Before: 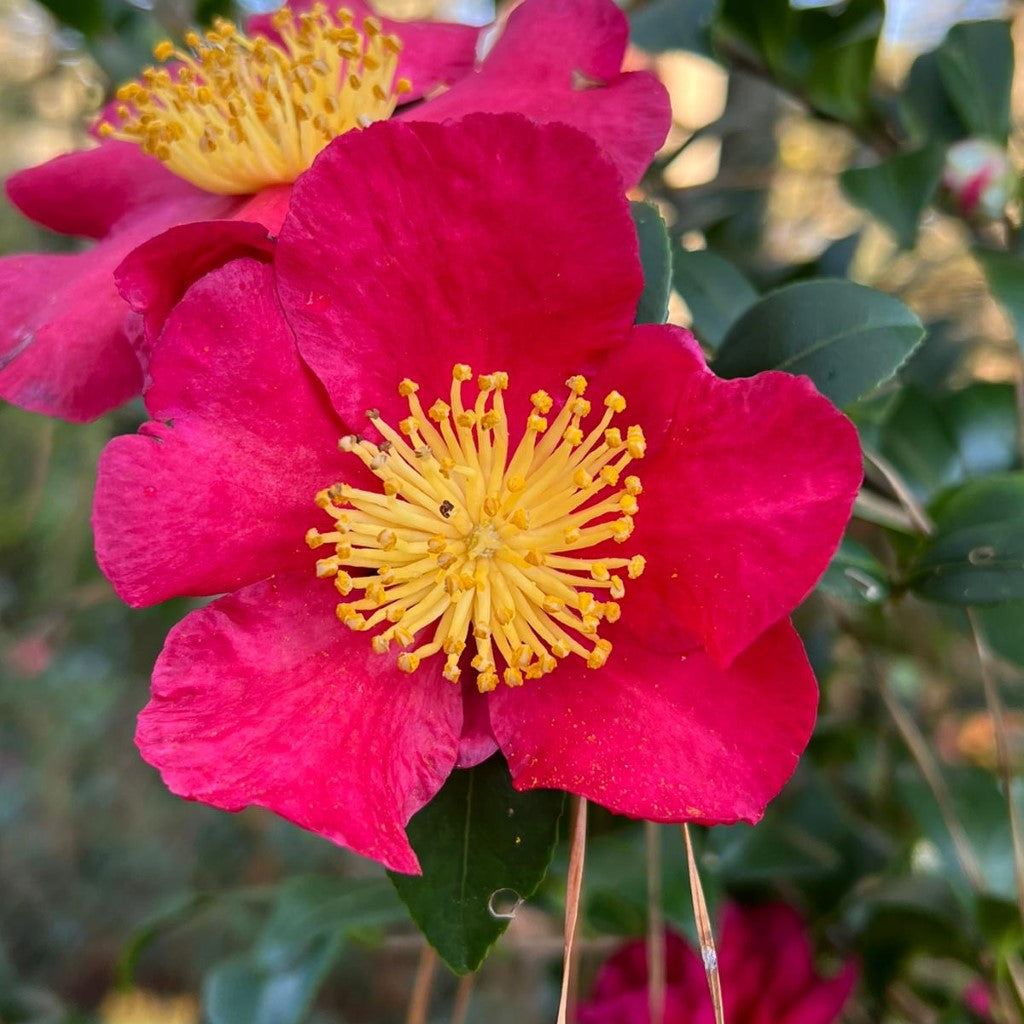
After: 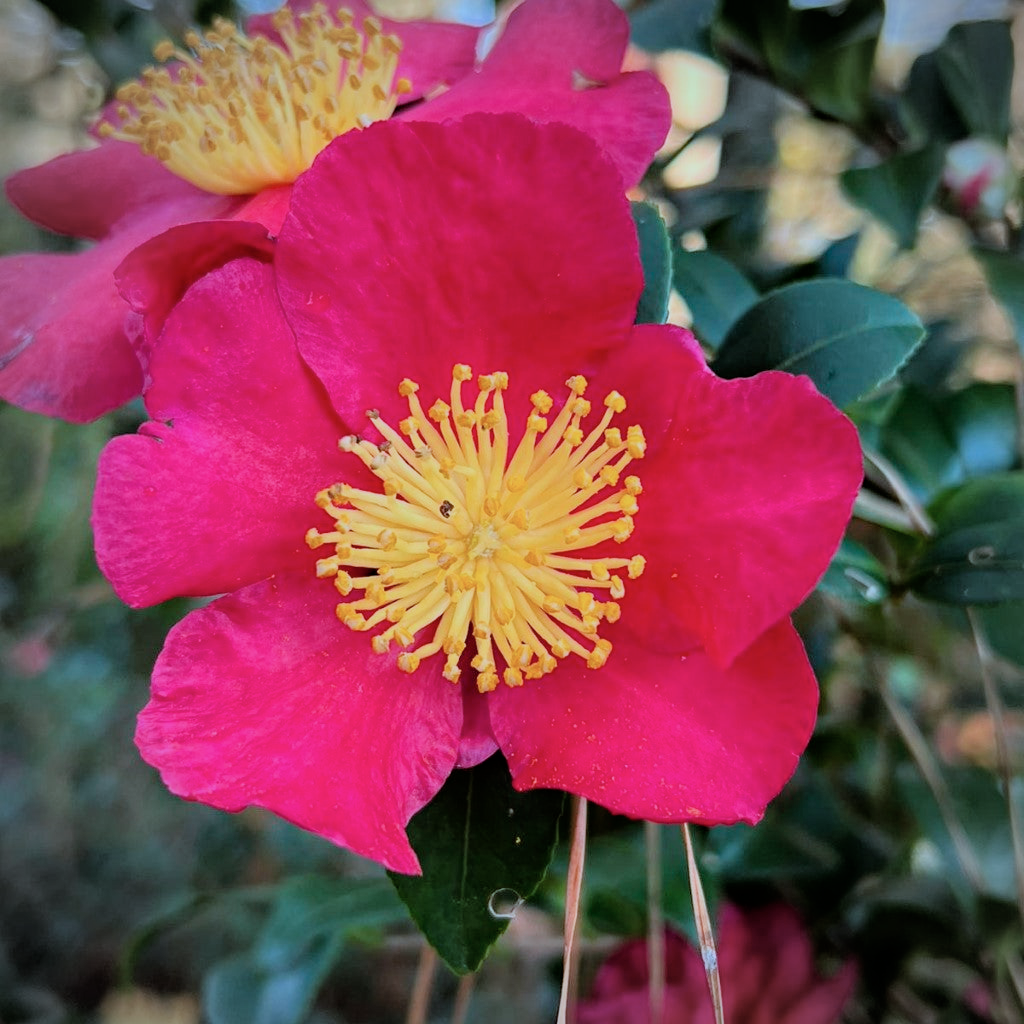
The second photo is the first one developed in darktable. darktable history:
color correction: highlights a* -9.84, highlights b* -21
filmic rgb: black relative exposure -7.65 EV, white relative exposure 4.56 EV, hardness 3.61, color science v6 (2022), iterations of high-quality reconstruction 0
tone equalizer: -8 EV -0.388 EV, -7 EV -0.403 EV, -6 EV -0.359 EV, -5 EV -0.259 EV, -3 EV 0.233 EV, -2 EV 0.308 EV, -1 EV 0.373 EV, +0 EV 0.445 EV
haze removal: compatibility mode true, adaptive false
vignetting: on, module defaults
